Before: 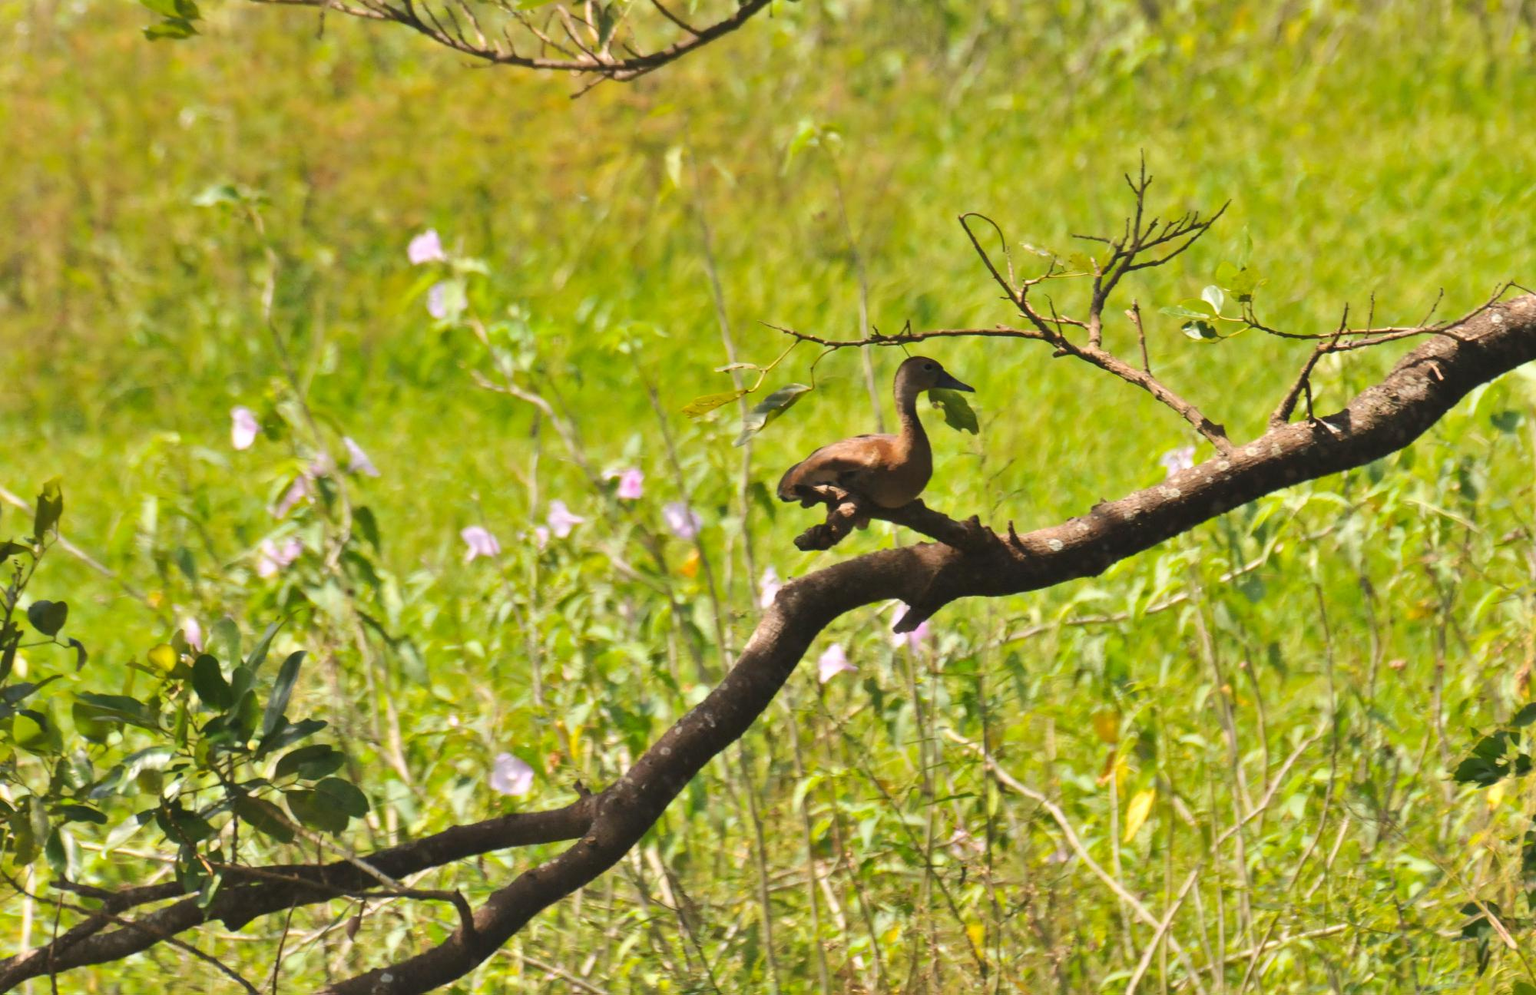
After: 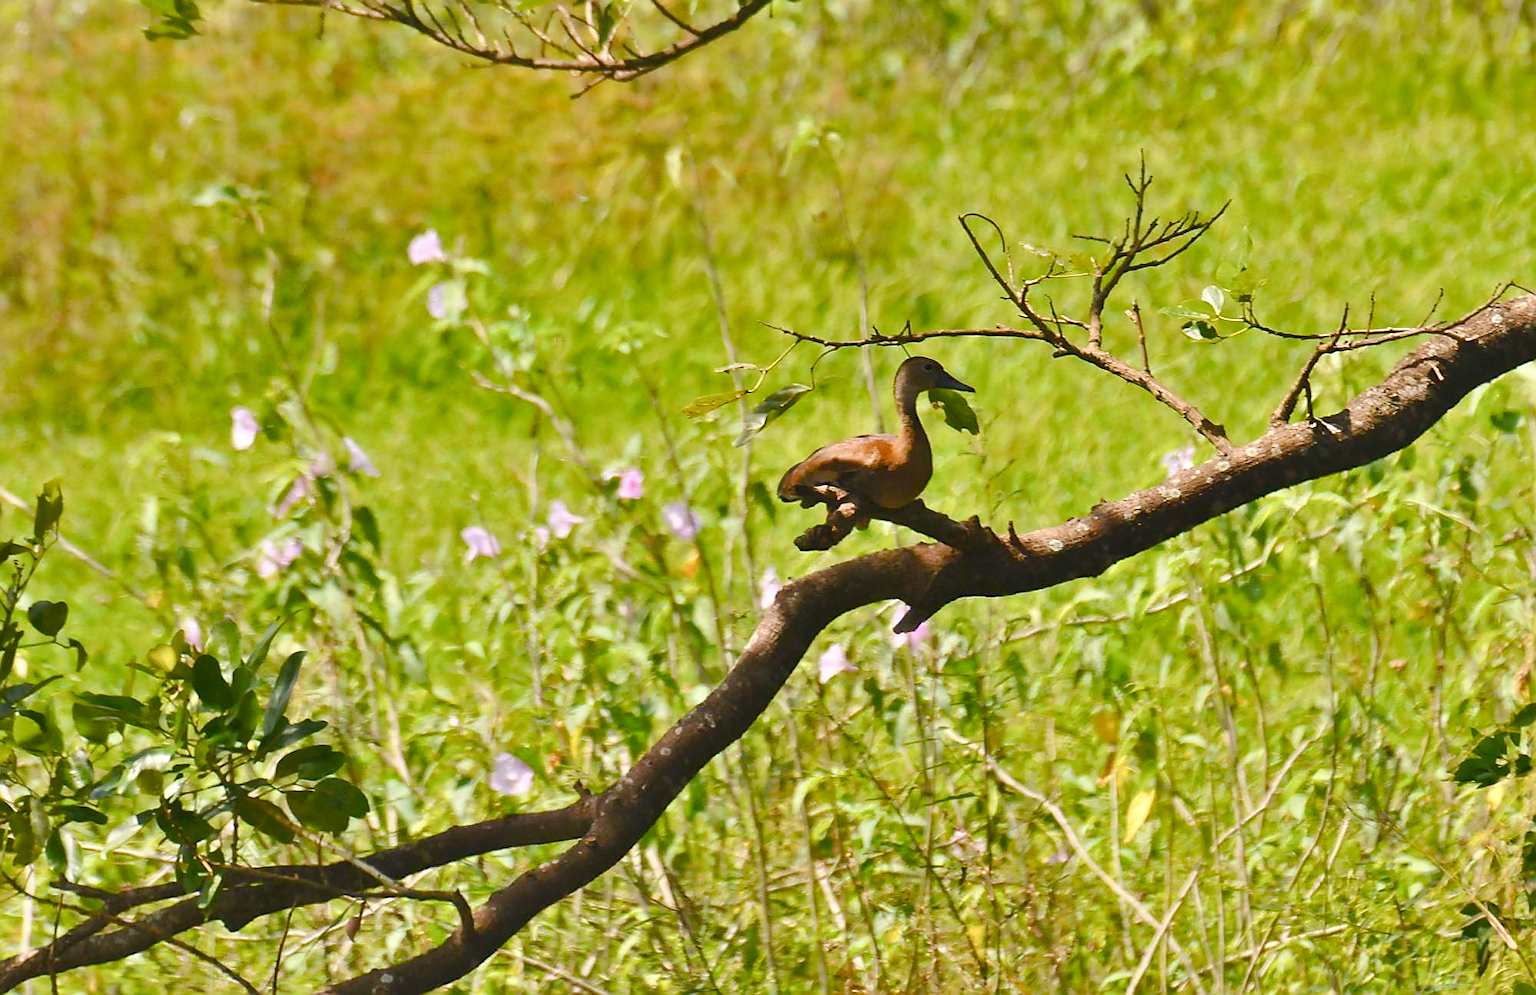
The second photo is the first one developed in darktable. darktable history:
color balance rgb: power › chroma 0.501%, power › hue 257.57°, linear chroma grading › global chroma 14.414%, perceptual saturation grading › global saturation 0.545%, perceptual saturation grading › highlights -33.503%, perceptual saturation grading › mid-tones 14.966%, perceptual saturation grading › shadows 49.211%, global vibrance 20%
sharpen: radius 1.405, amount 1.253, threshold 0.826
